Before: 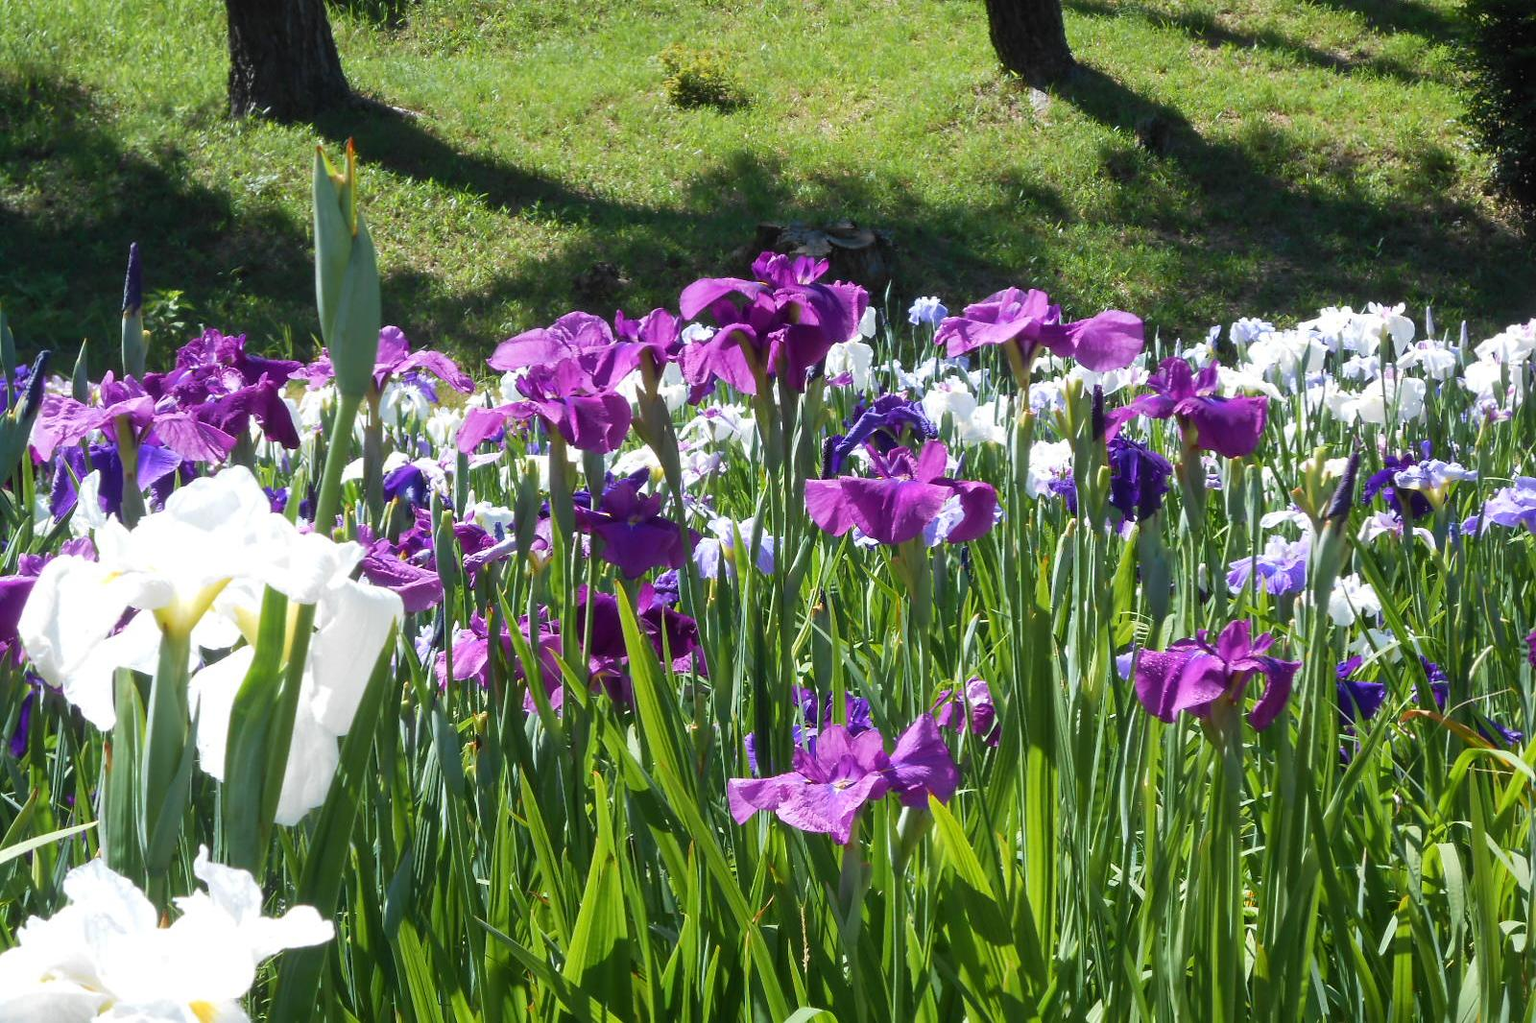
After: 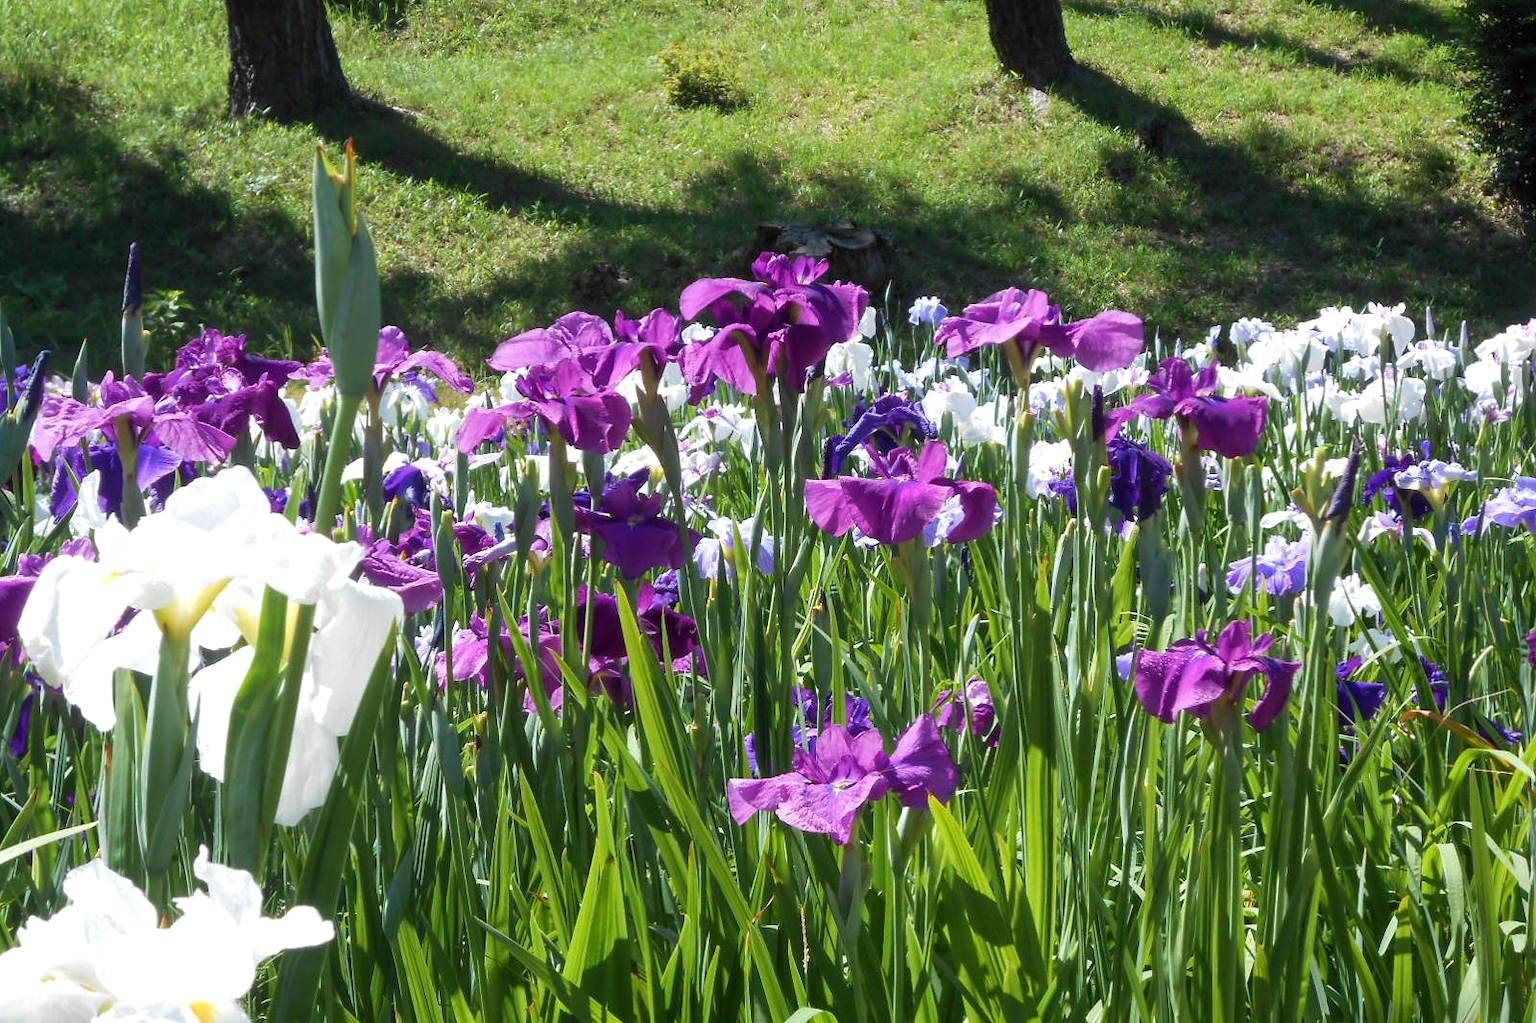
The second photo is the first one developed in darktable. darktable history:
local contrast: highlights 106%, shadows 100%, detail 119%, midtone range 0.2
